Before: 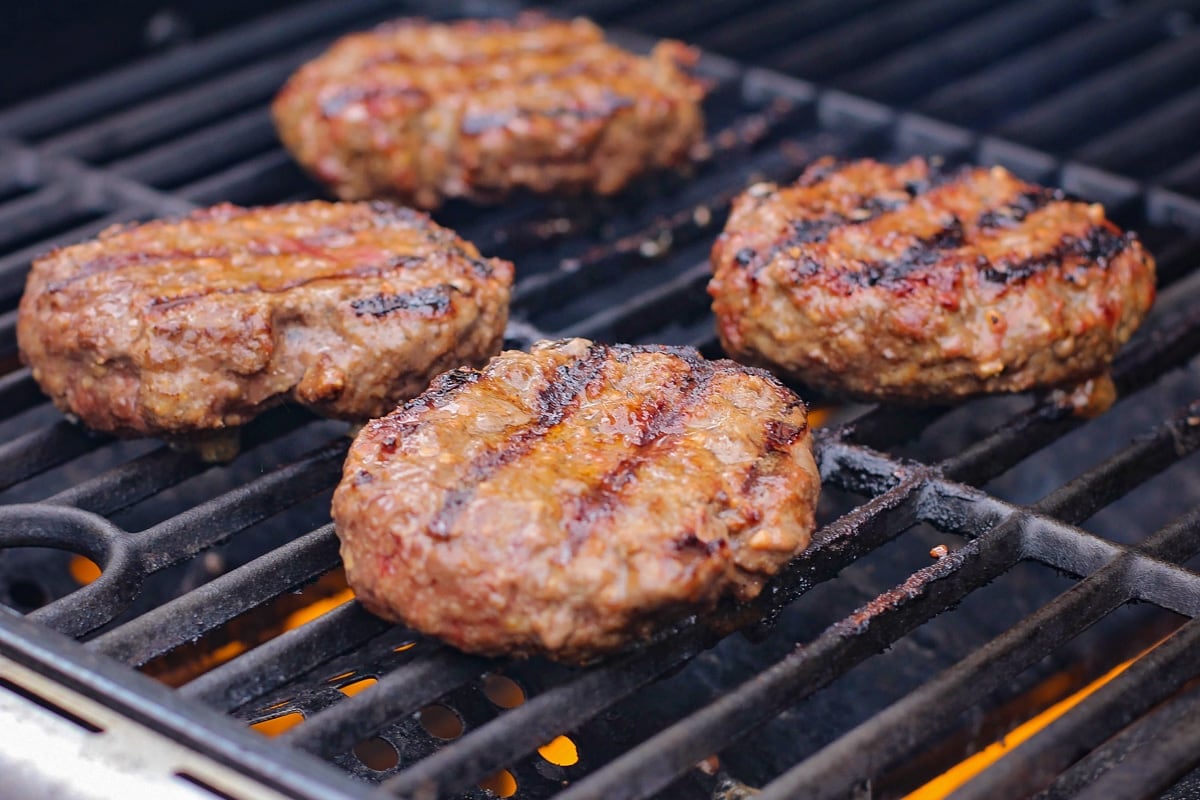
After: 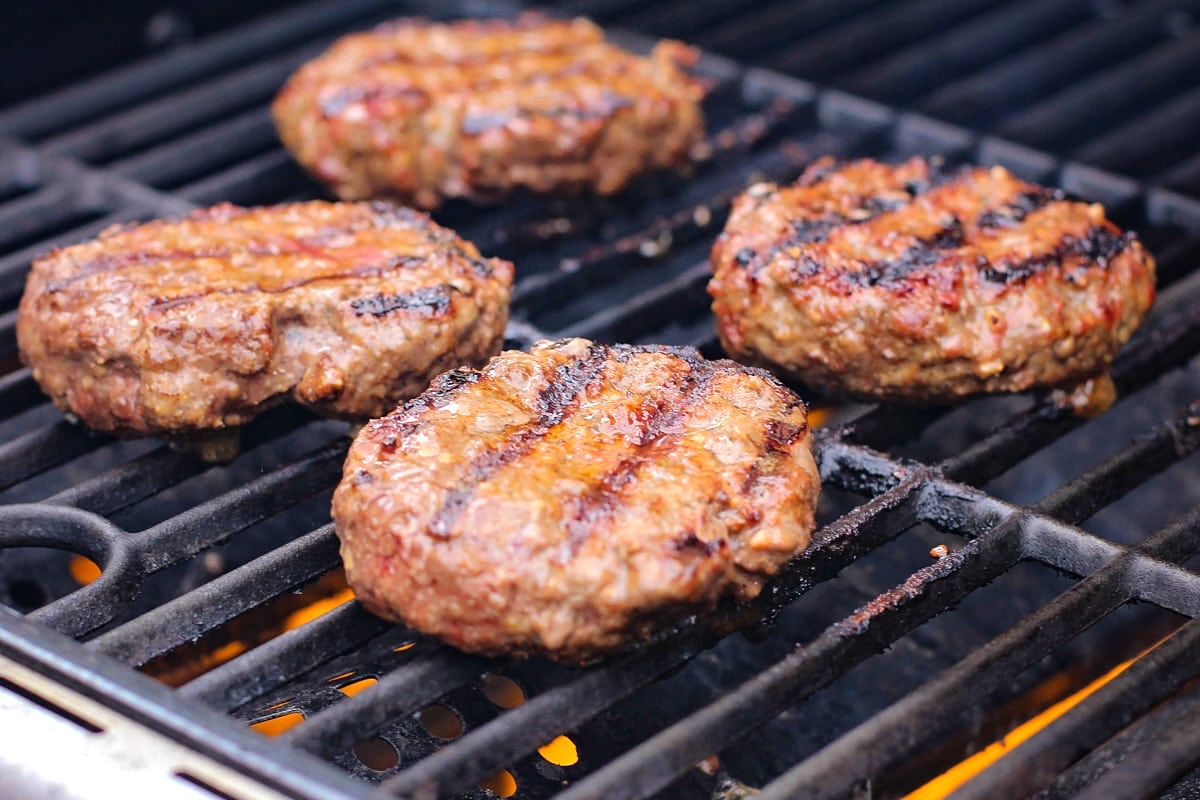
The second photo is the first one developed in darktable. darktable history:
tone equalizer: -8 EV -0.442 EV, -7 EV -0.398 EV, -6 EV -0.371 EV, -5 EV -0.231 EV, -3 EV 0.229 EV, -2 EV 0.35 EV, -1 EV 0.4 EV, +0 EV 0.447 EV
